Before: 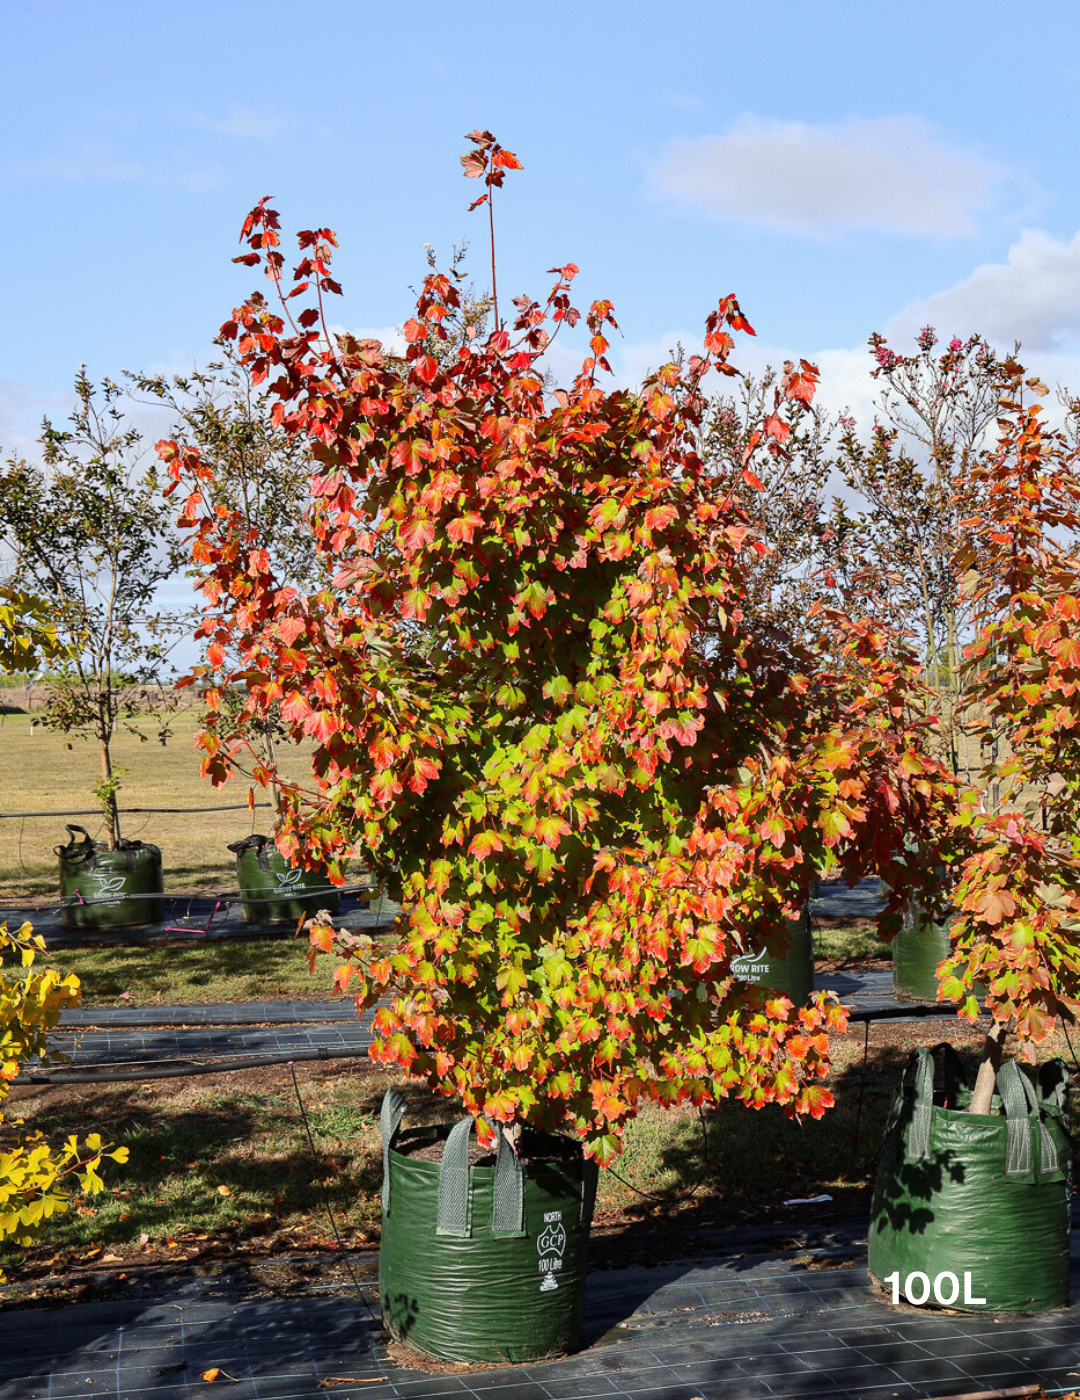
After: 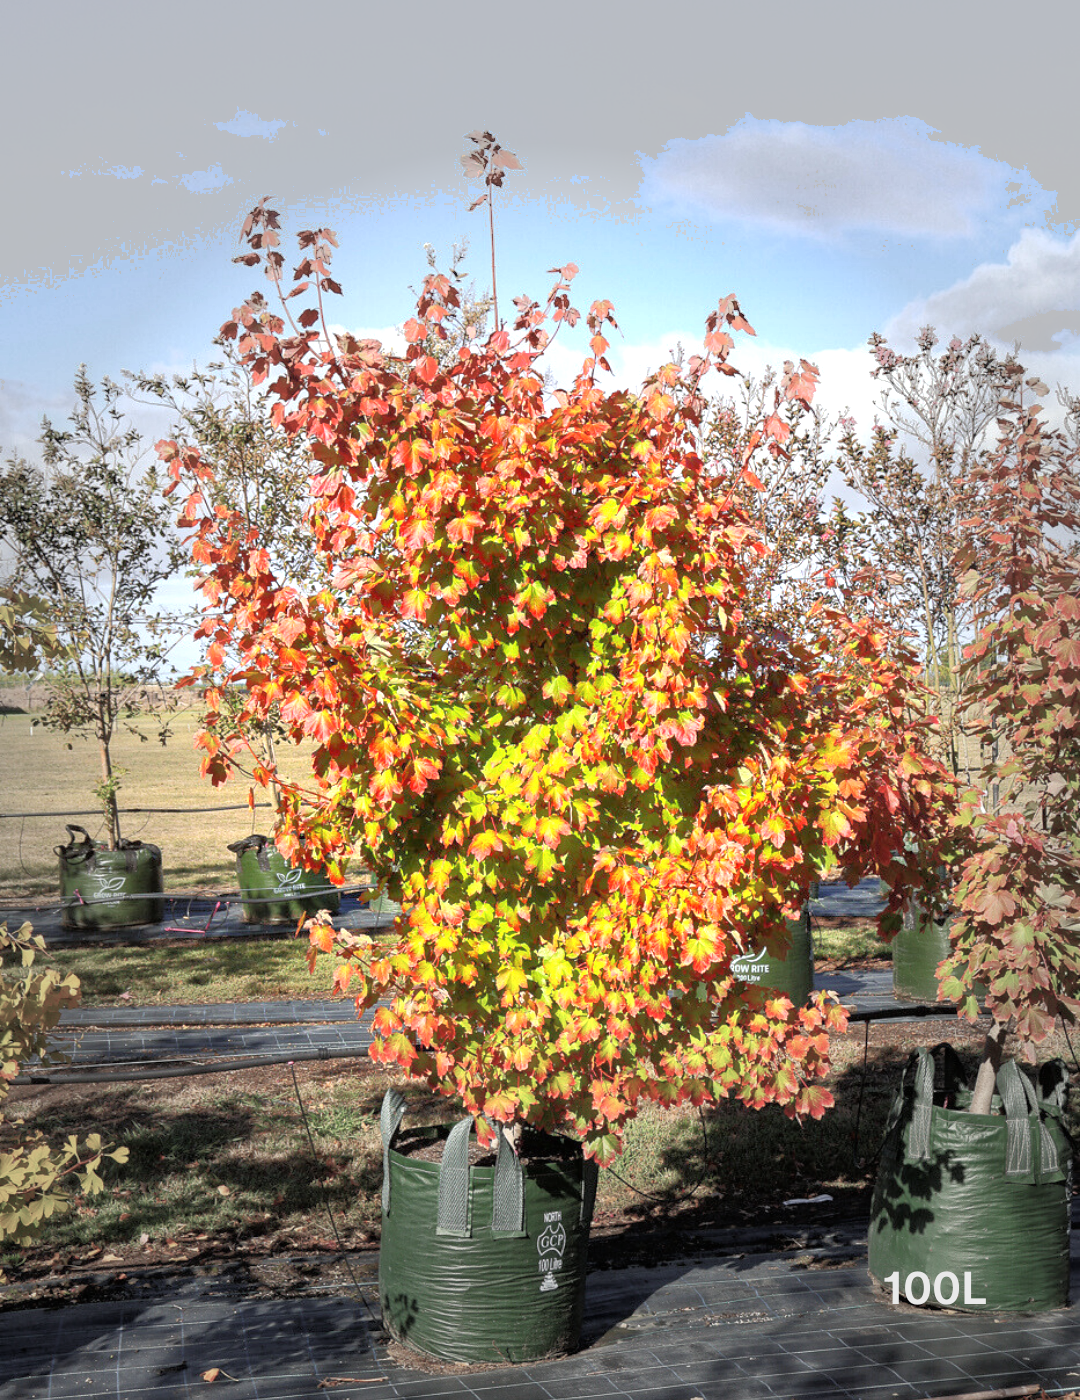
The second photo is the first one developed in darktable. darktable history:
tone equalizer: -7 EV 0.151 EV, -6 EV 0.592 EV, -5 EV 1.18 EV, -4 EV 1.32 EV, -3 EV 1.12 EV, -2 EV 0.6 EV, -1 EV 0.166 EV
exposure: black level correction 0, exposure 0.704 EV, compensate exposure bias true, compensate highlight preservation false
shadows and highlights: shadows -25.06, highlights 48.66, shadows color adjustment 99.14%, highlights color adjustment 0.217%, soften with gaussian
vignetting: fall-off start 39.19%, fall-off radius 40.39%
